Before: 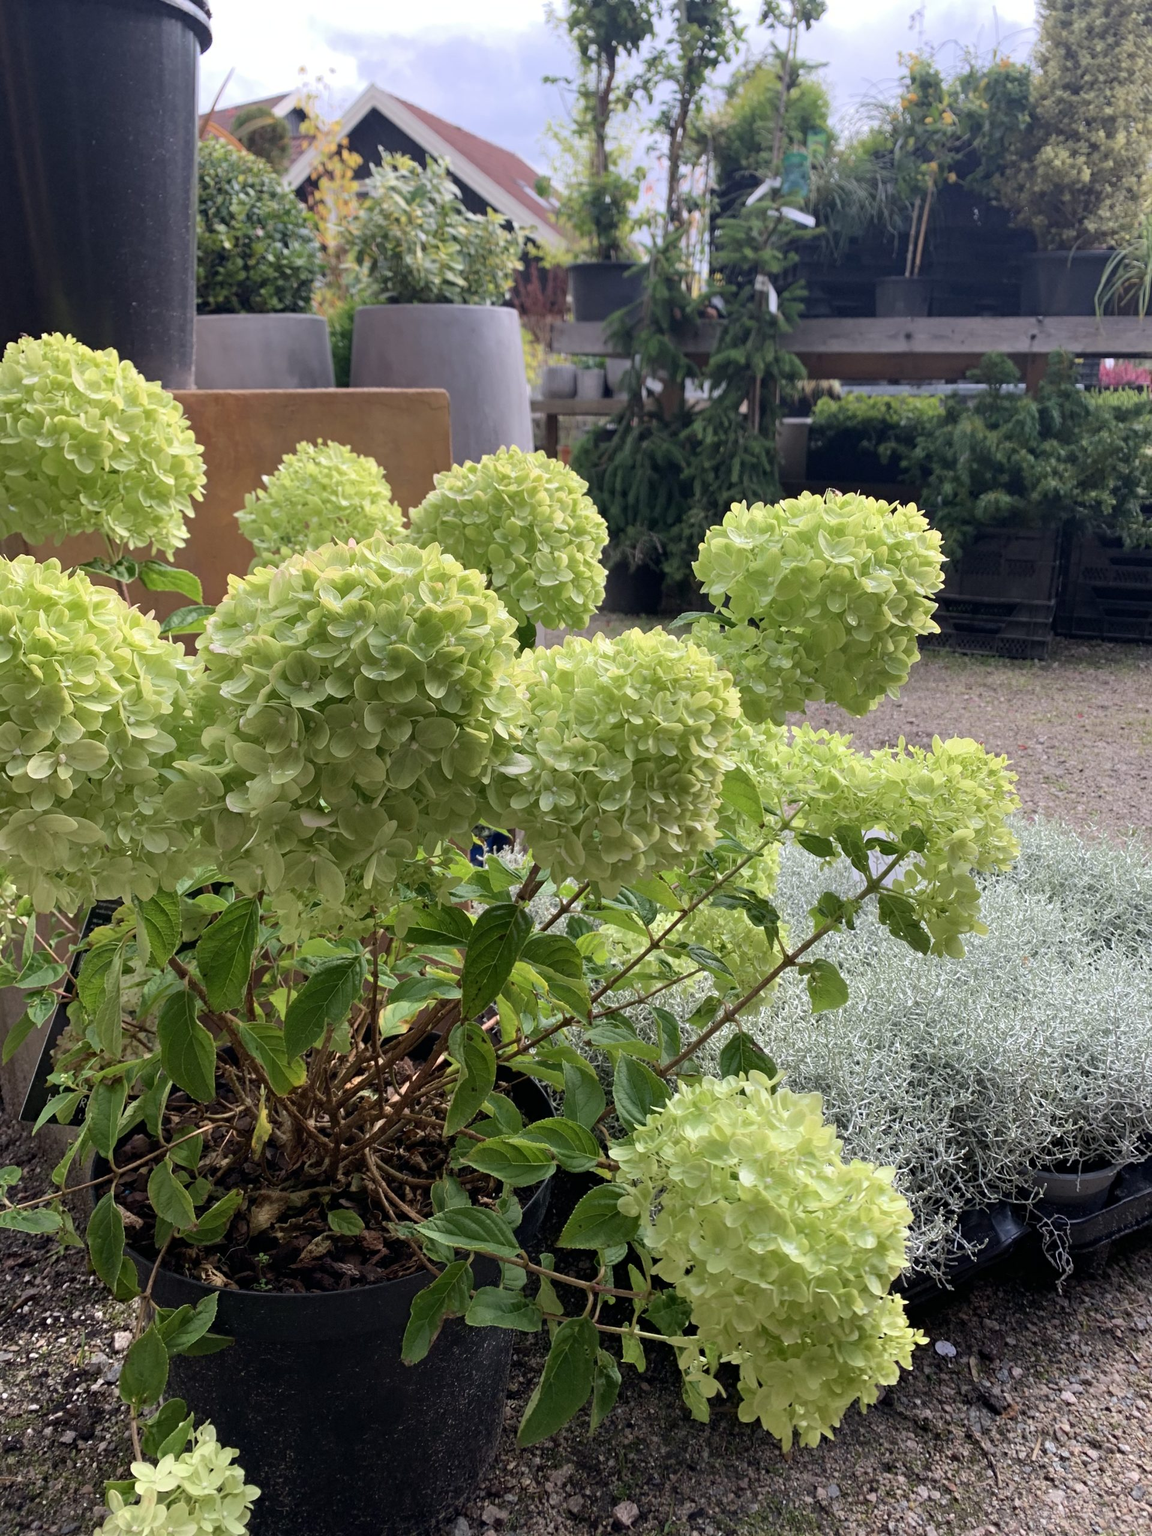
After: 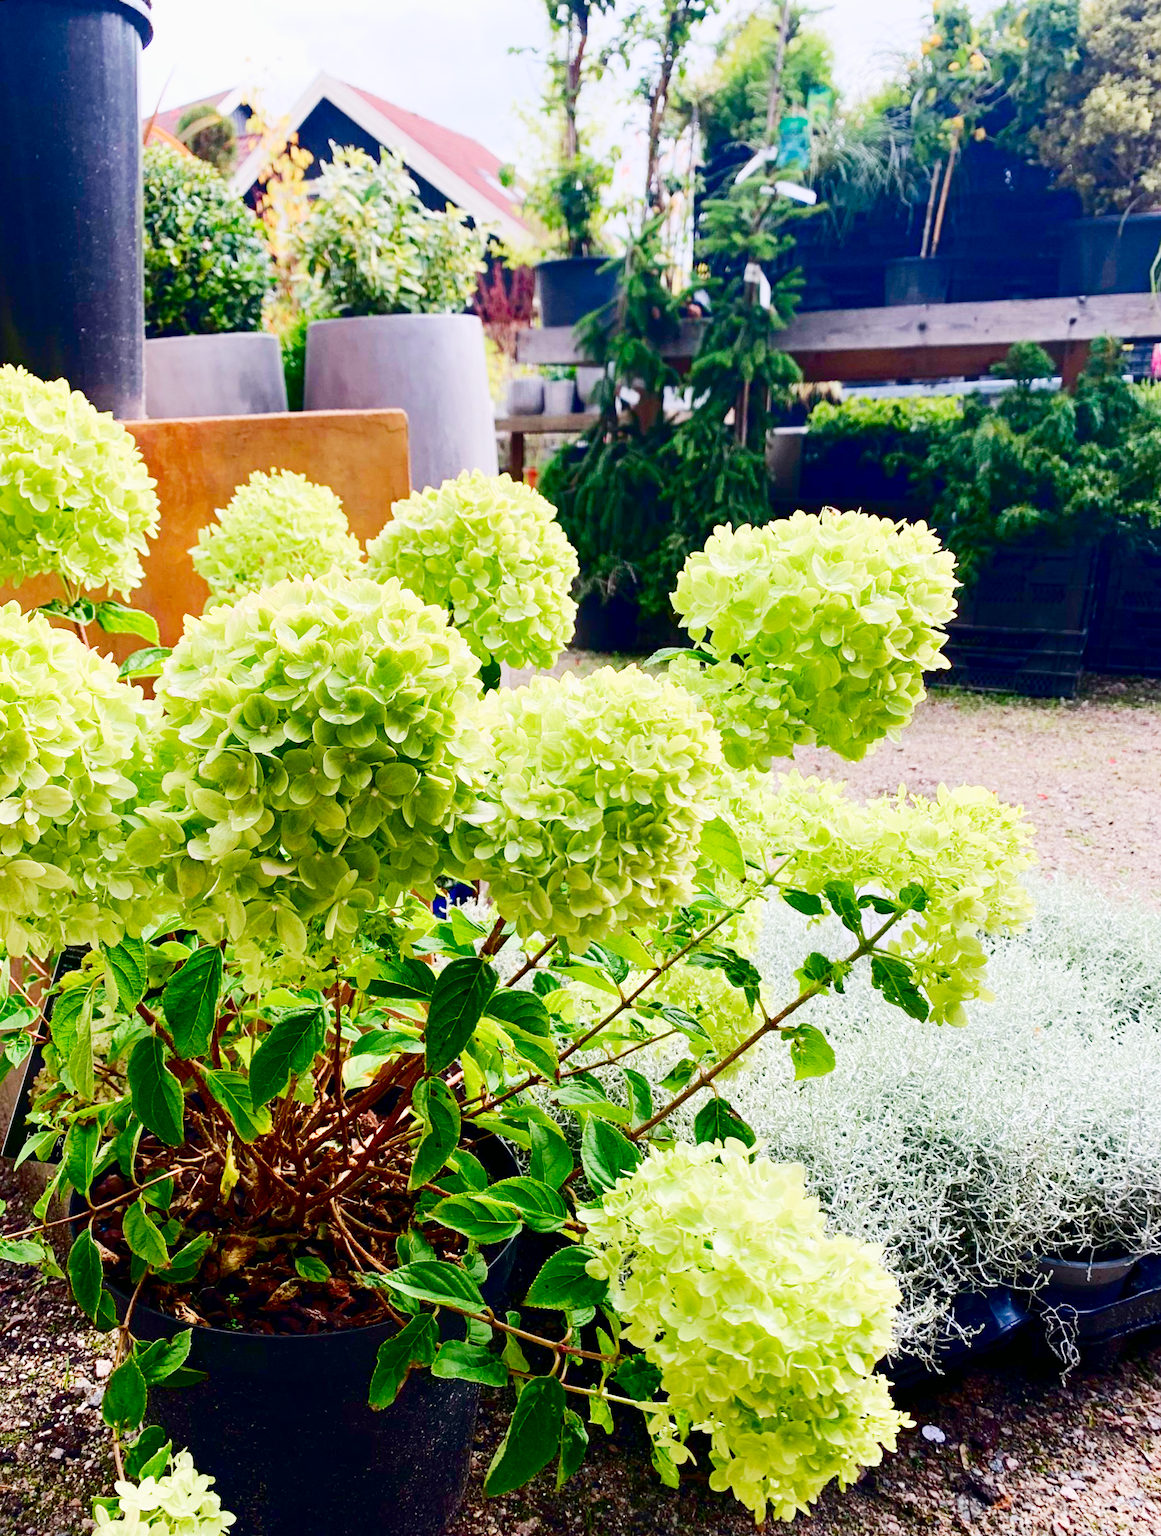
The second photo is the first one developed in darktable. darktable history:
contrast brightness saturation: contrast 0.24, brightness -0.24, saturation 0.14
base curve: curves: ch0 [(0, 0) (0.007, 0.004) (0.027, 0.03) (0.046, 0.07) (0.207, 0.54) (0.442, 0.872) (0.673, 0.972) (1, 1)], preserve colors none
color balance rgb: shadows lift › chroma 1%, shadows lift › hue 113°, highlights gain › chroma 0.2%, highlights gain › hue 333°, perceptual saturation grading › global saturation 20%, perceptual saturation grading › highlights -50%, perceptual saturation grading › shadows 25%, contrast -30%
rotate and perspective: rotation 0.062°, lens shift (vertical) 0.115, lens shift (horizontal) -0.133, crop left 0.047, crop right 0.94, crop top 0.061, crop bottom 0.94
